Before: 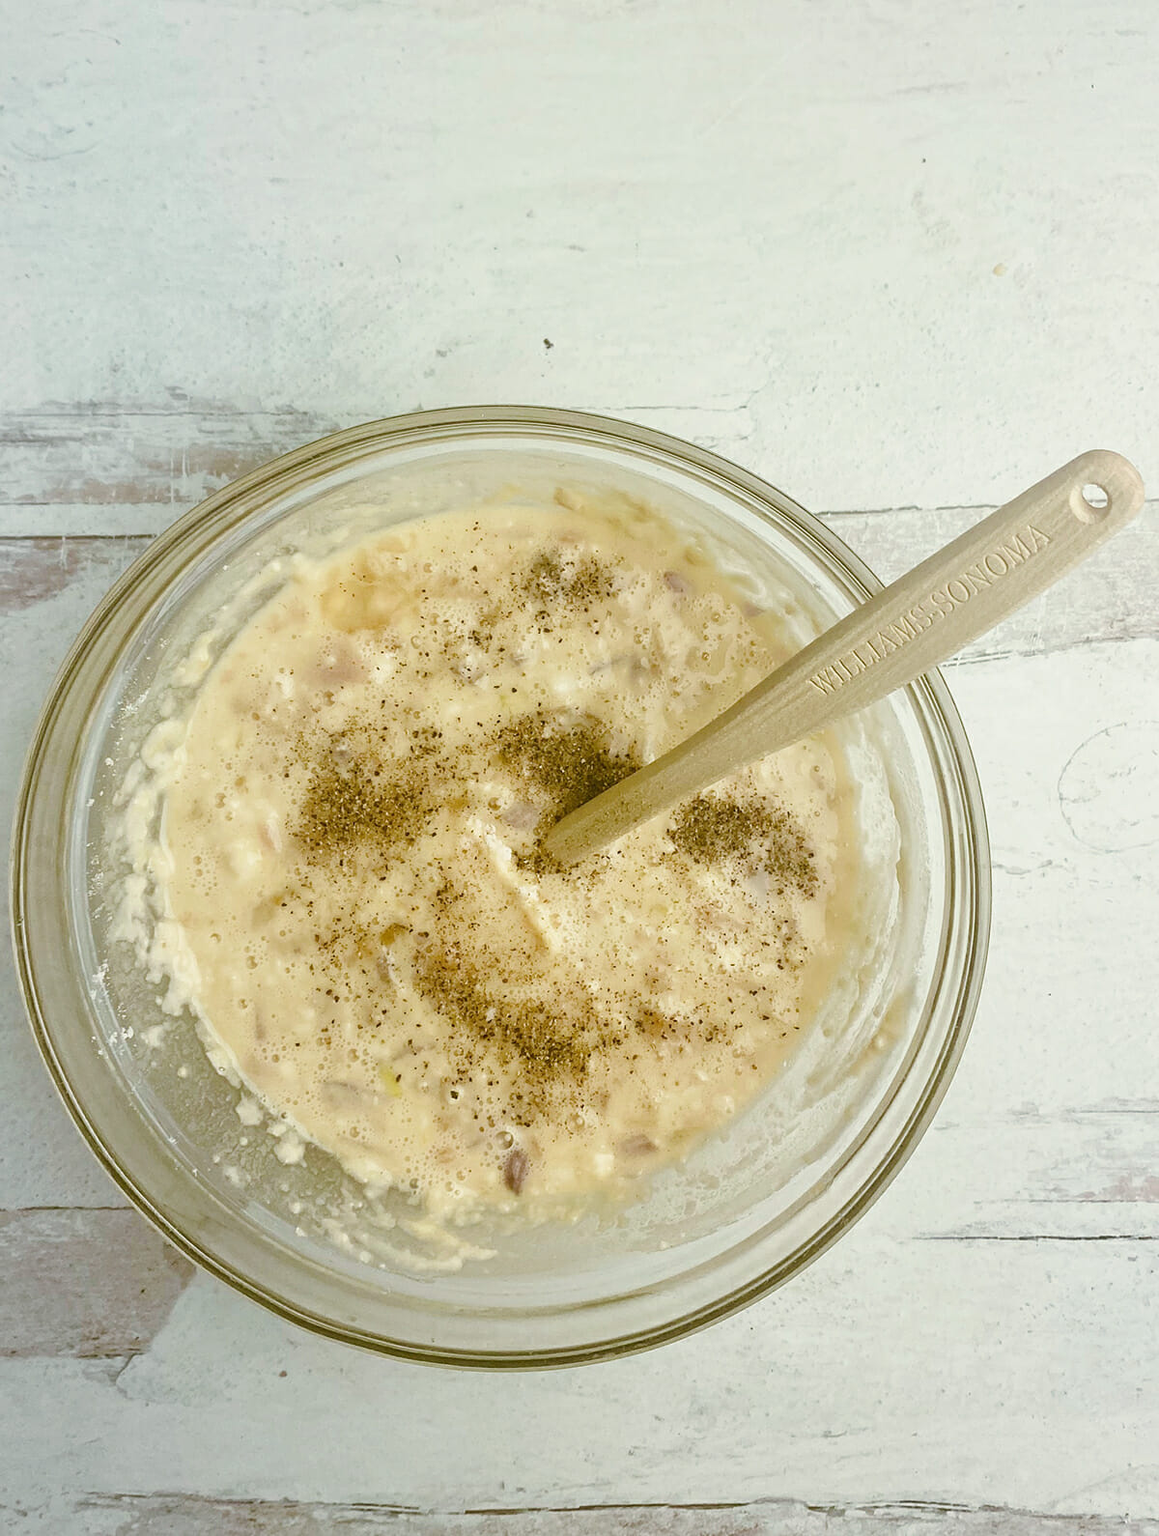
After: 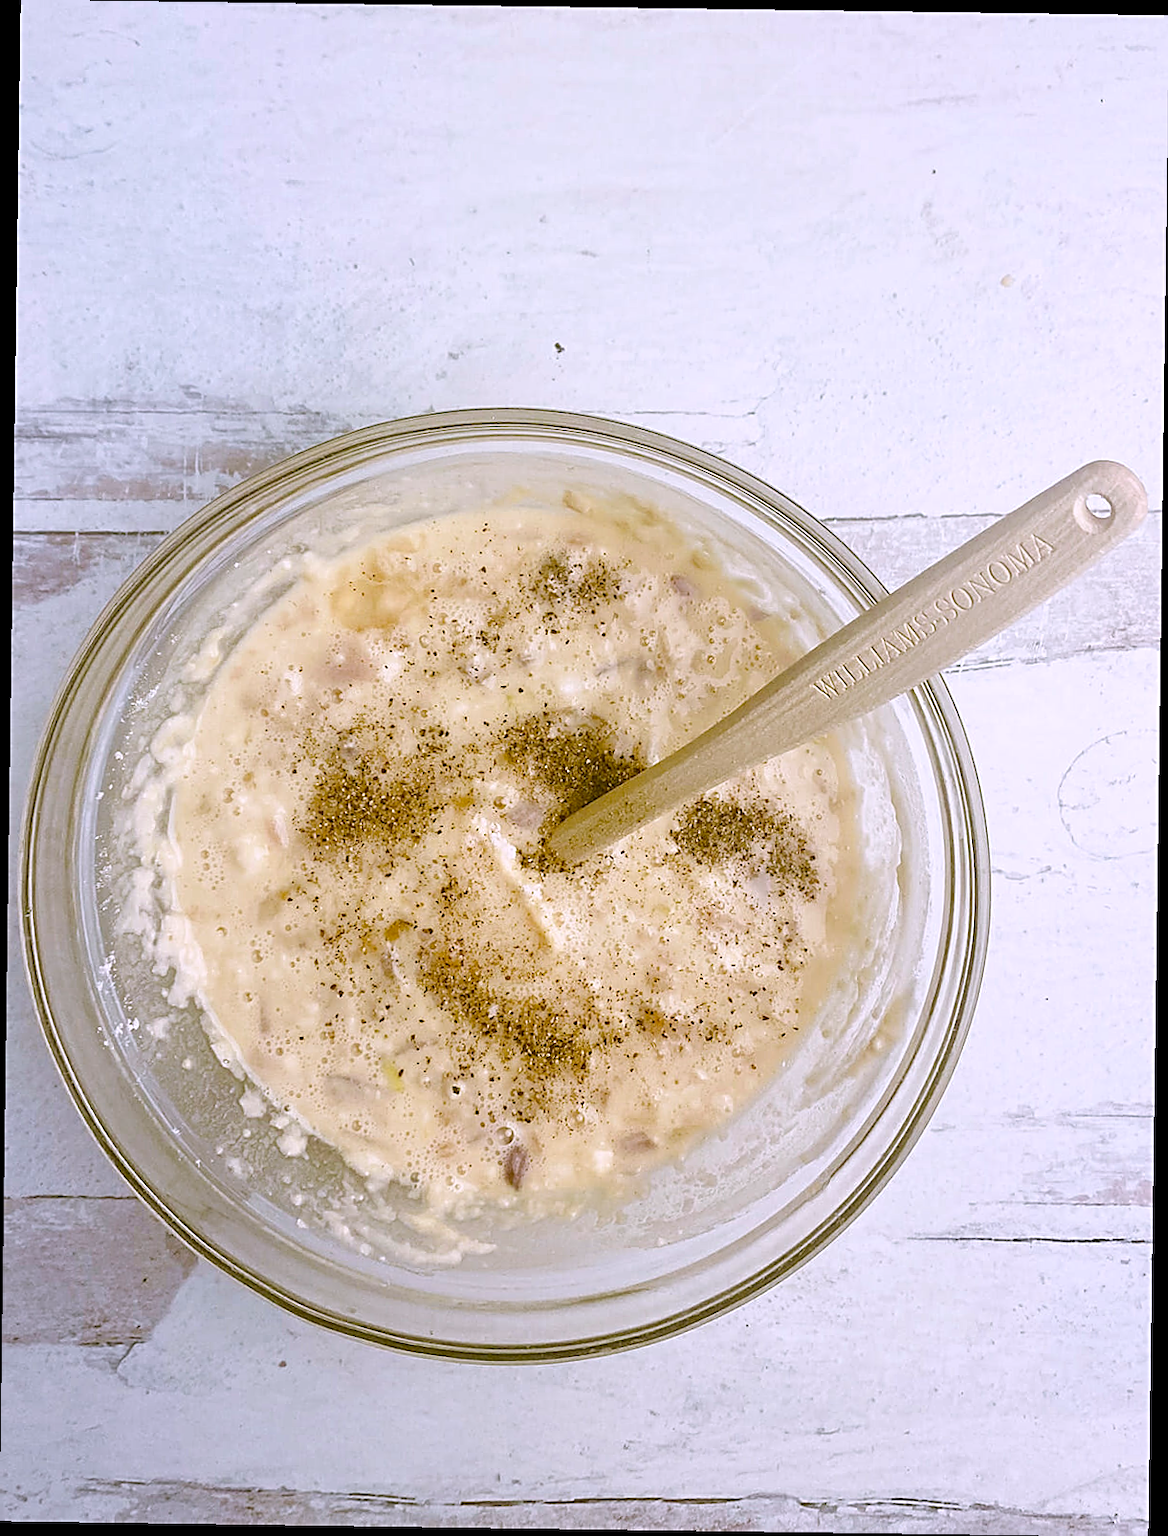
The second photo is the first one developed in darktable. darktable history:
rotate and perspective: rotation 0.8°, automatic cropping off
white balance: red 1.042, blue 1.17
sharpen: on, module defaults
